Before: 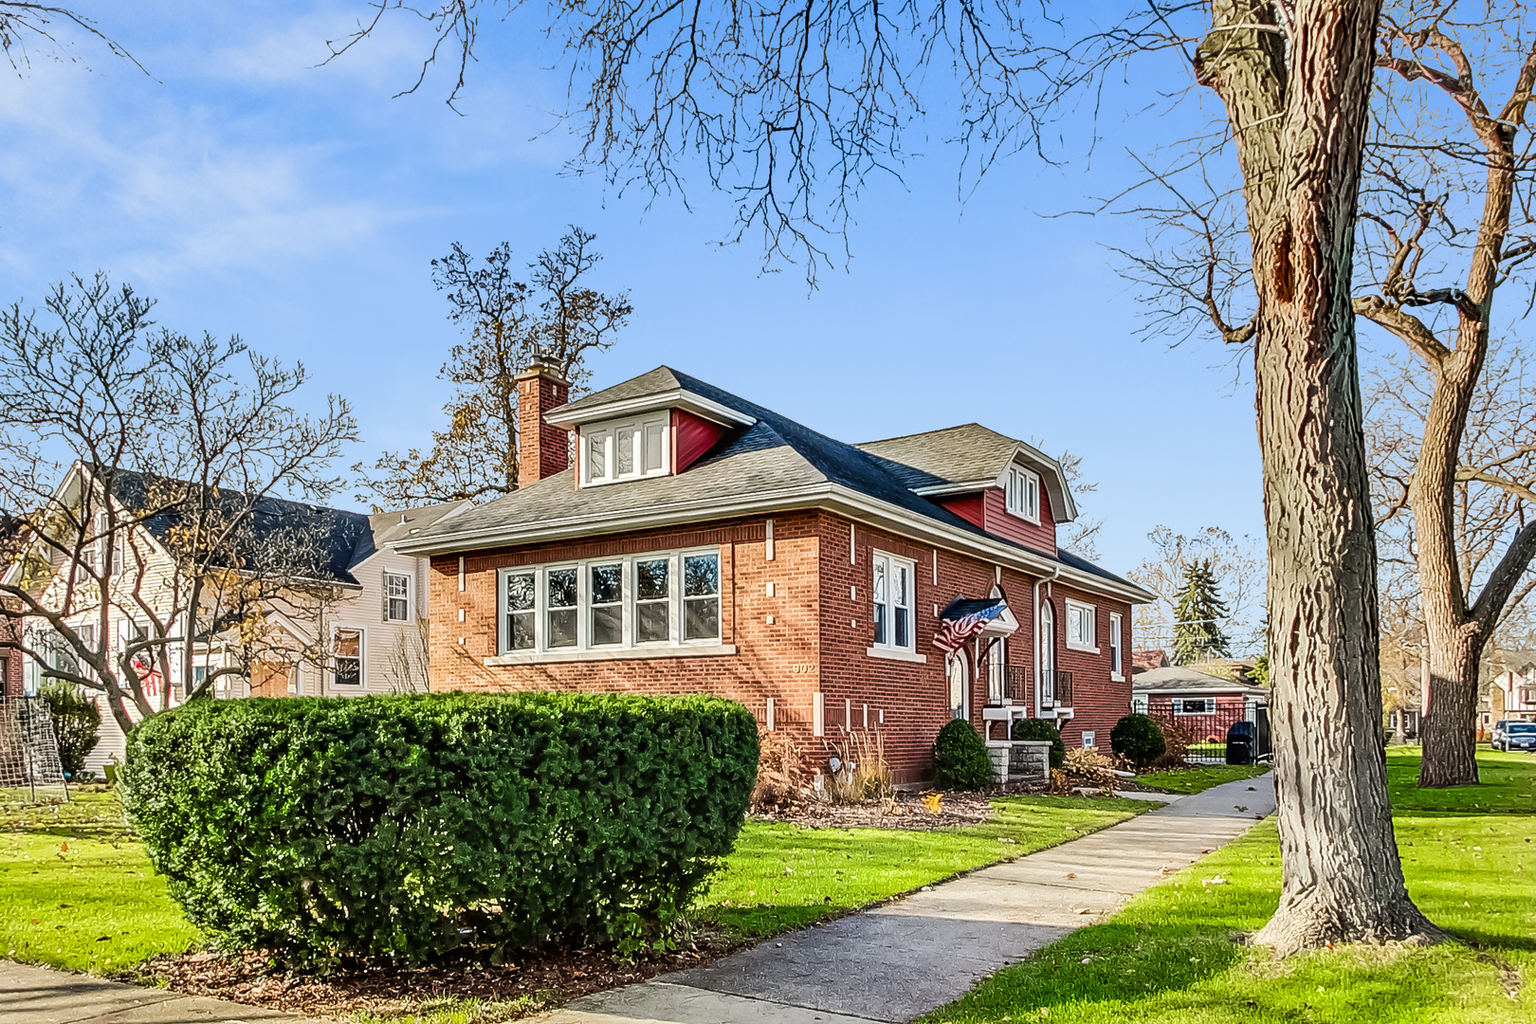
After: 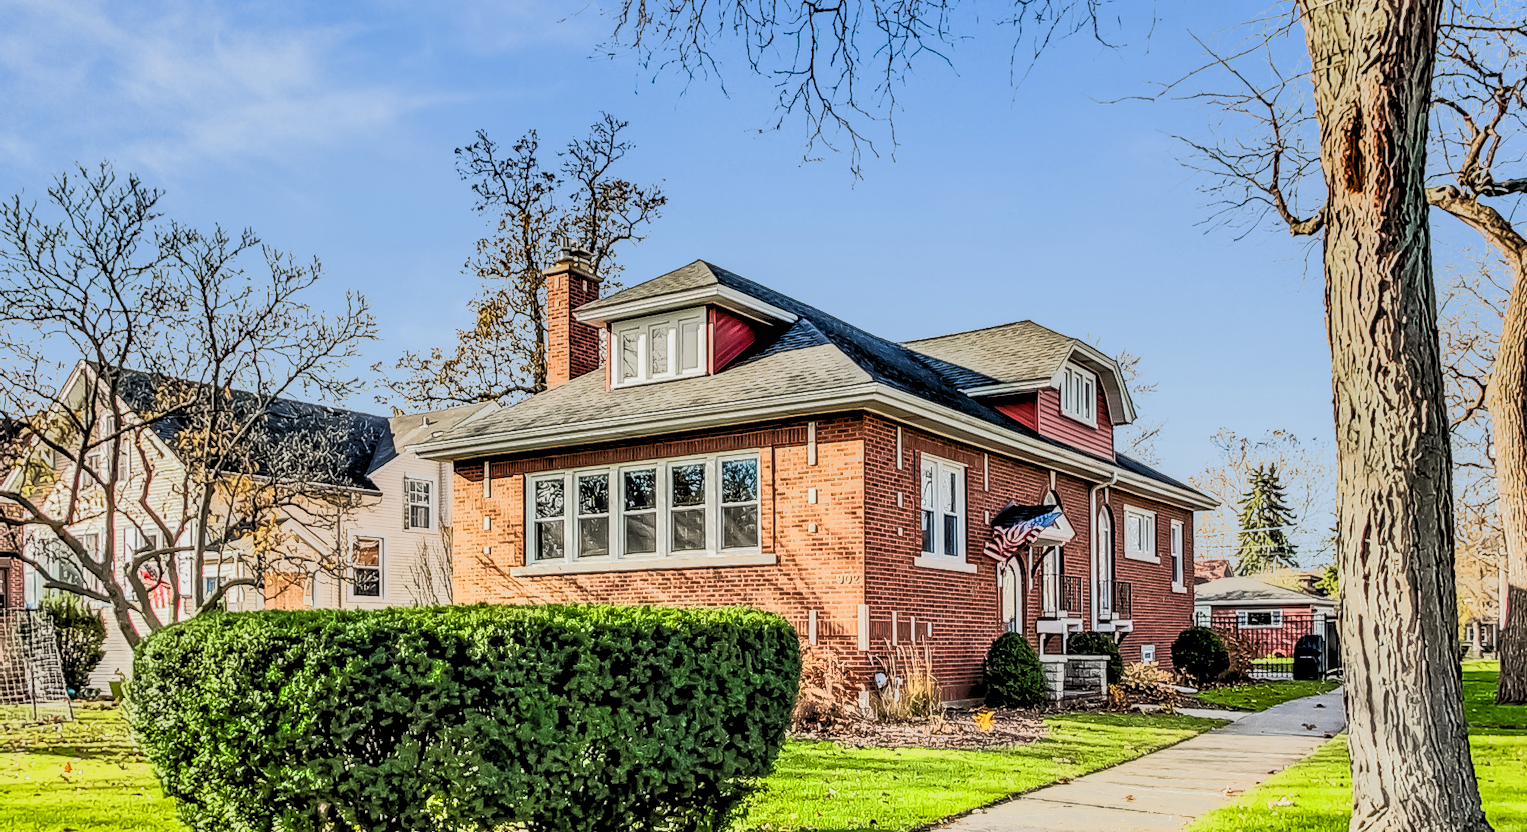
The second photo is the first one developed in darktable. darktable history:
crop and rotate: angle 0.03°, top 11.643%, right 5.651%, bottom 11.189%
rgb levels: levels [[0.013, 0.434, 0.89], [0, 0.5, 1], [0, 0.5, 1]]
tone equalizer: -7 EV -0.63 EV, -6 EV 1 EV, -5 EV -0.45 EV, -4 EV 0.43 EV, -3 EV 0.41 EV, -2 EV 0.15 EV, -1 EV -0.15 EV, +0 EV -0.39 EV, smoothing diameter 25%, edges refinement/feathering 10, preserve details guided filter
local contrast: on, module defaults
